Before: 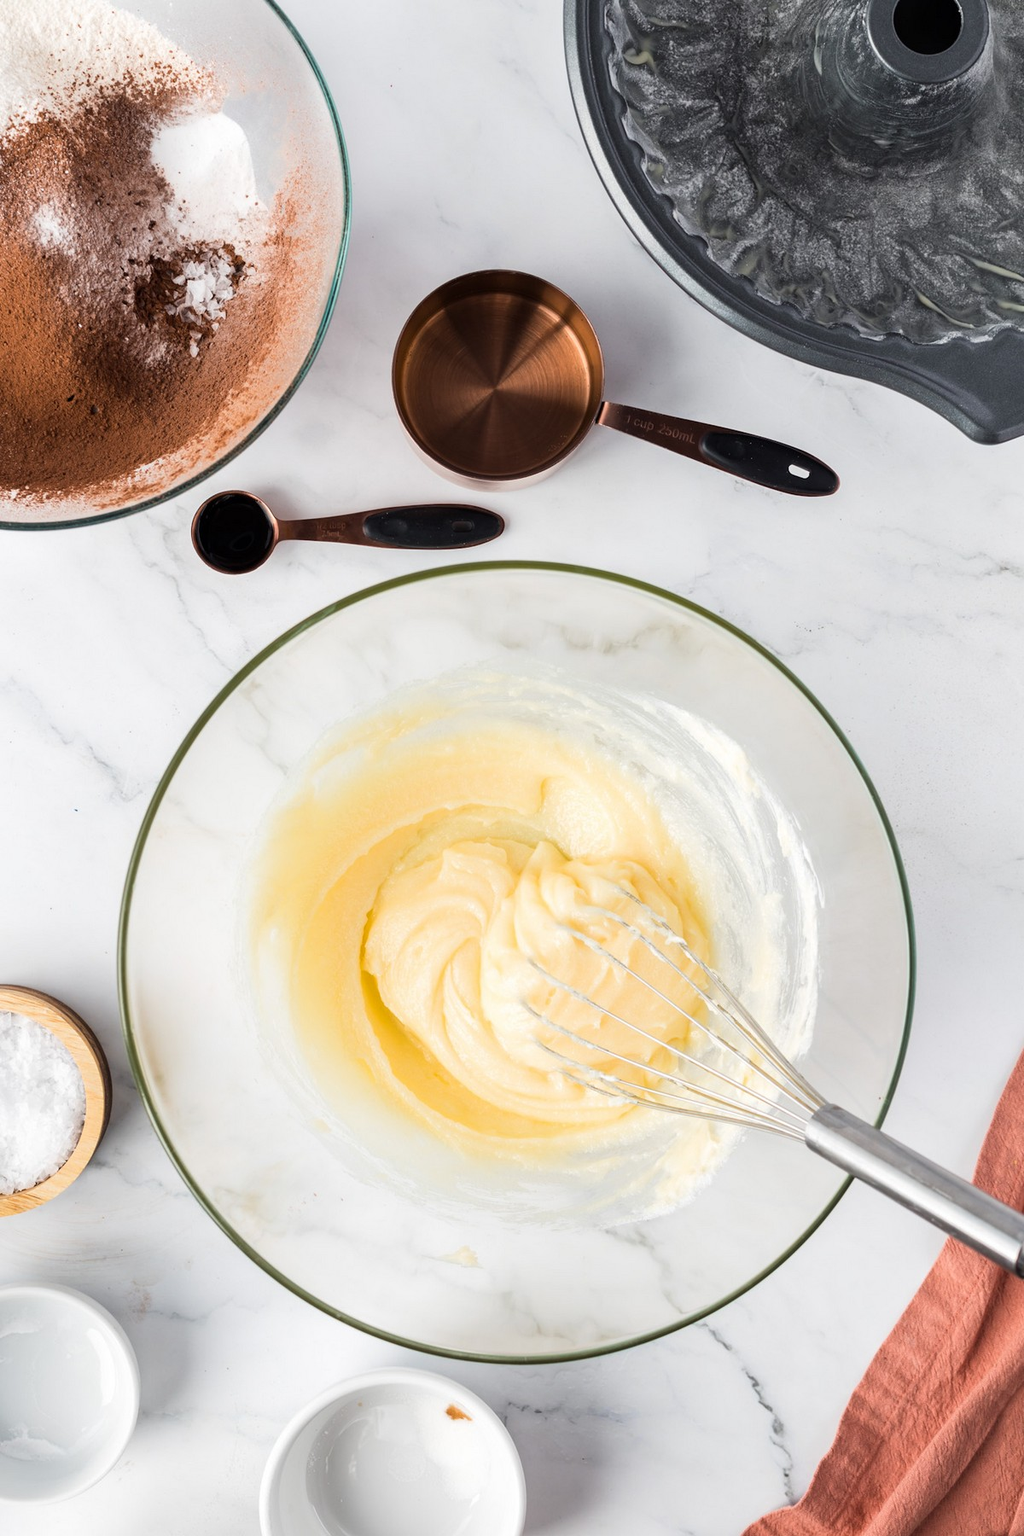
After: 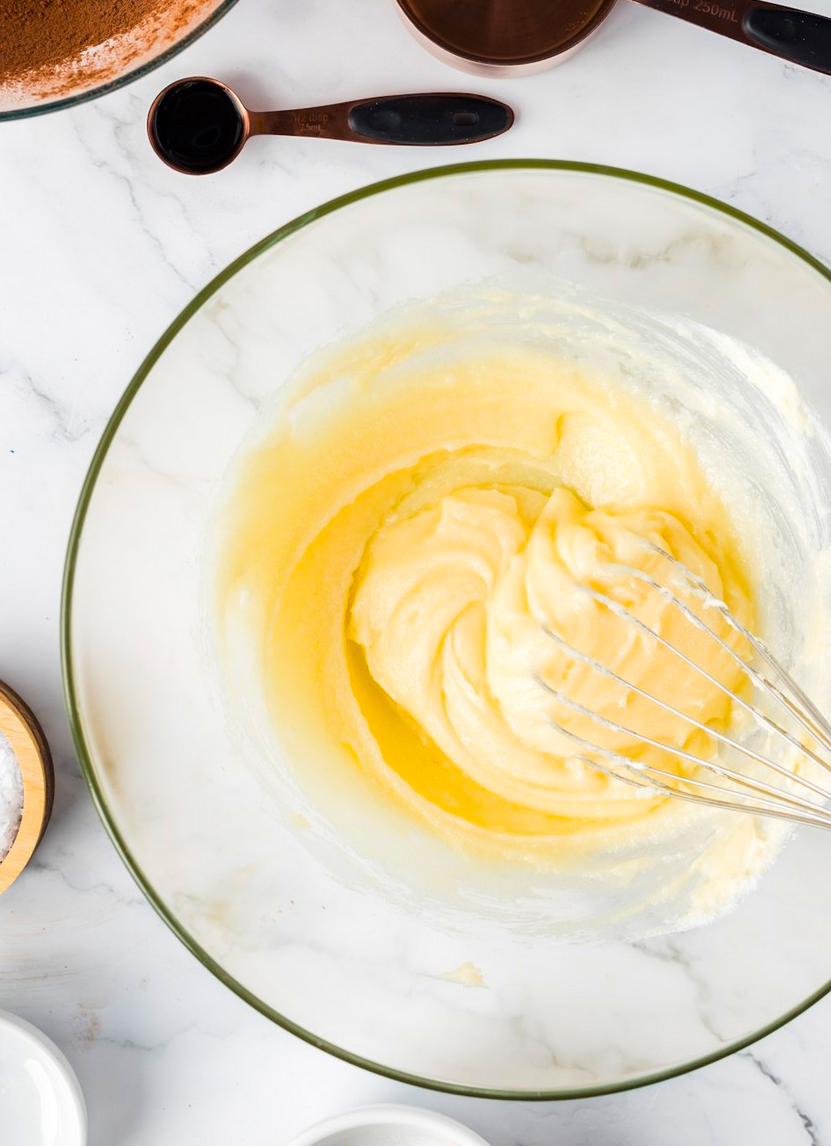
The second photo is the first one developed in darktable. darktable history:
crop: left 6.488%, top 27.668%, right 24.183%, bottom 8.656%
color balance rgb: perceptual saturation grading › global saturation 25%, global vibrance 20%
